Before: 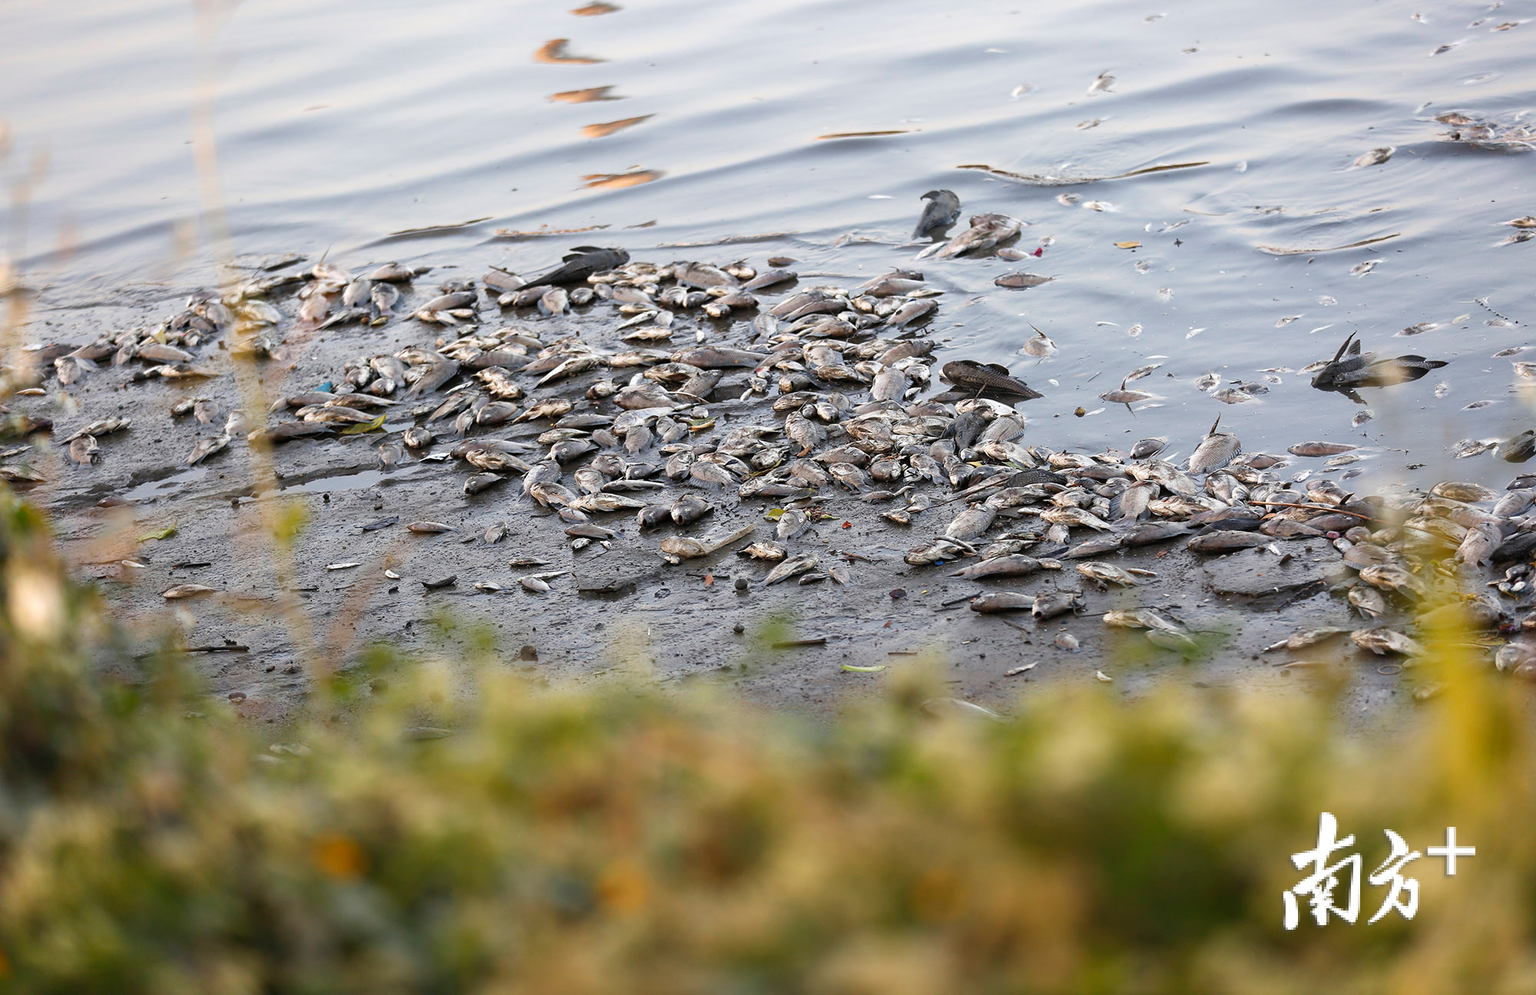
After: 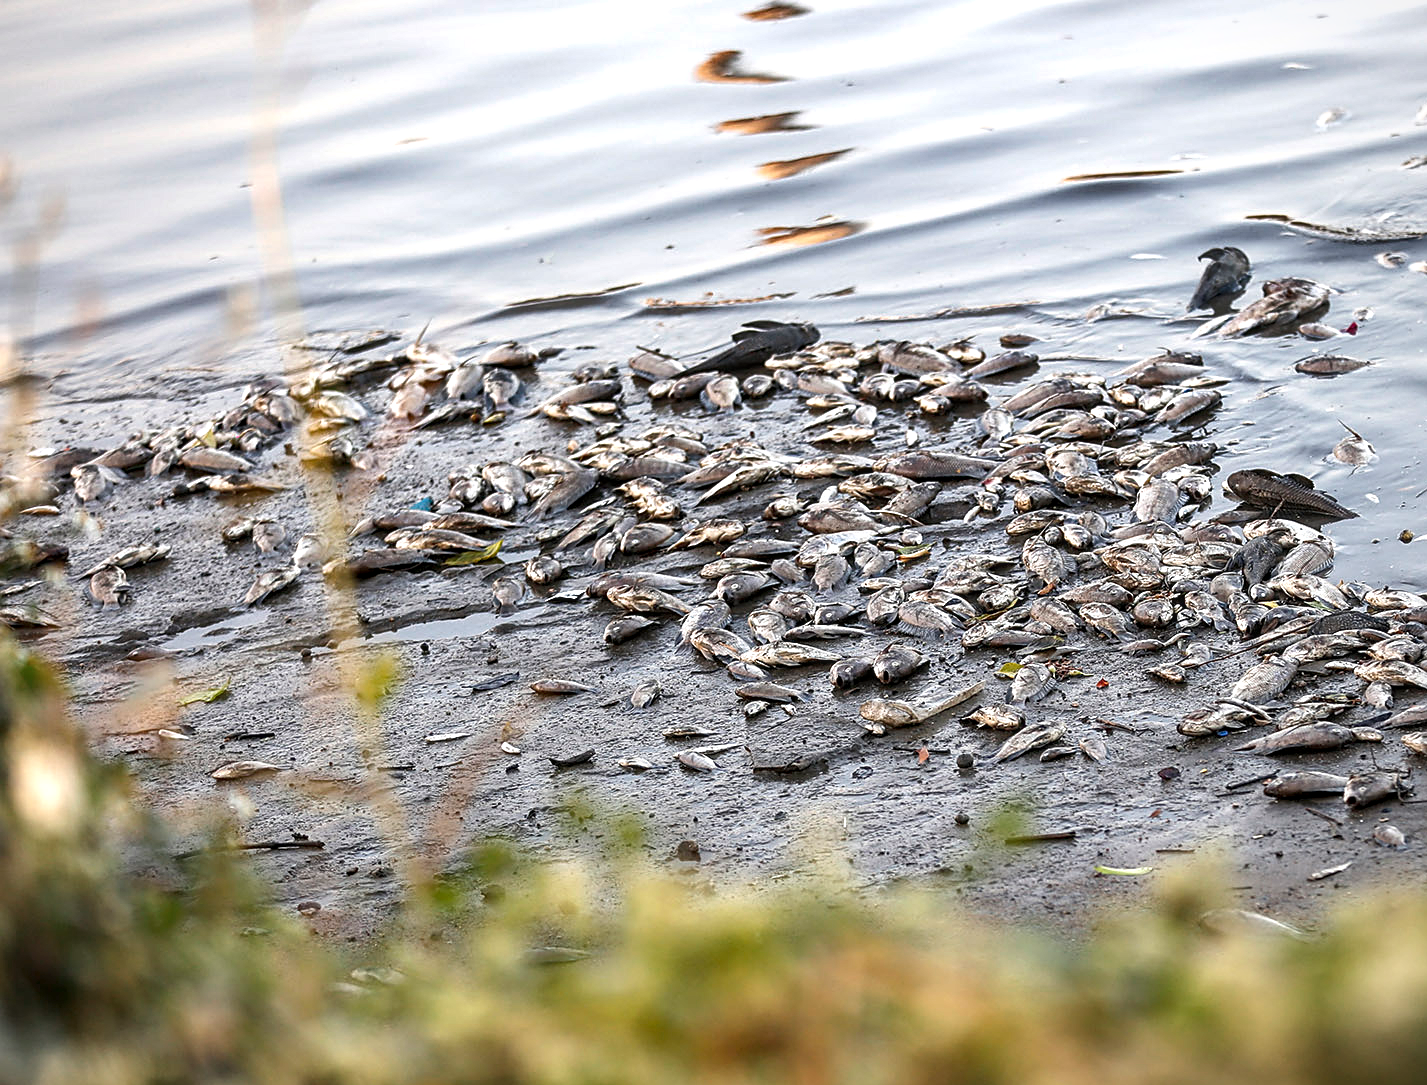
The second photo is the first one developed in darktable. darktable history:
exposure: exposure 0.378 EV, compensate exposure bias true, compensate highlight preservation false
vignetting: brightness -0.175, saturation -0.29
shadows and highlights: radius 336.46, shadows 28.95, soften with gaussian
crop: right 28.627%, bottom 16.259%
contrast brightness saturation: contrast 0.071
sharpen: amount 0.495
color correction: highlights b* -0.002
local contrast: detail 130%
